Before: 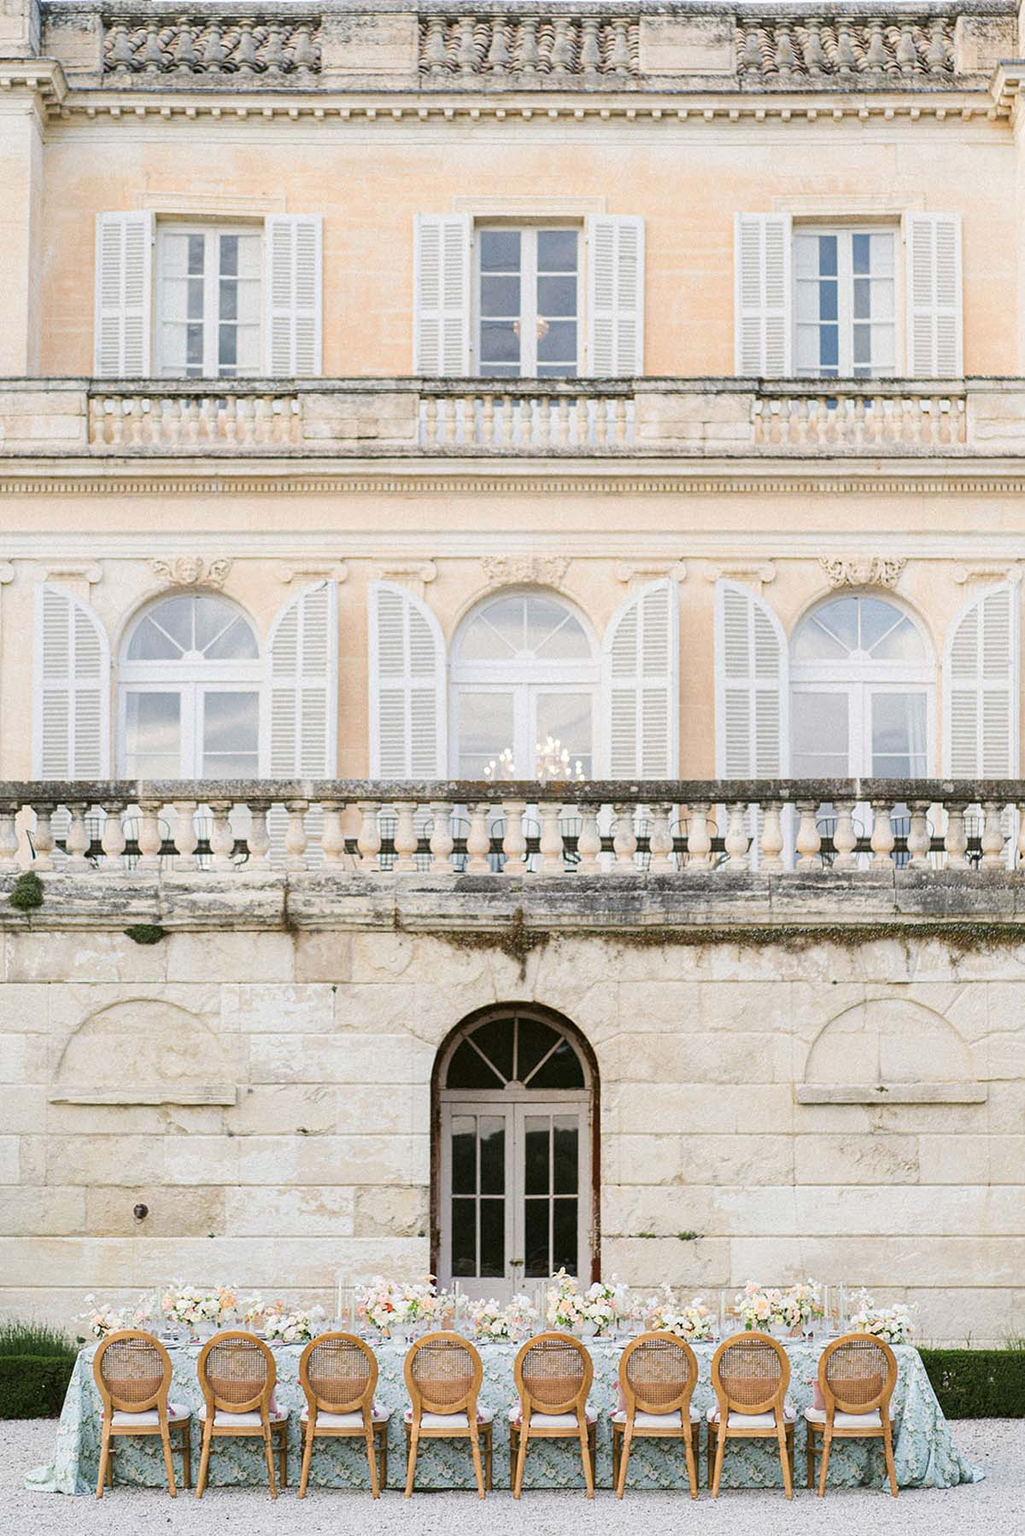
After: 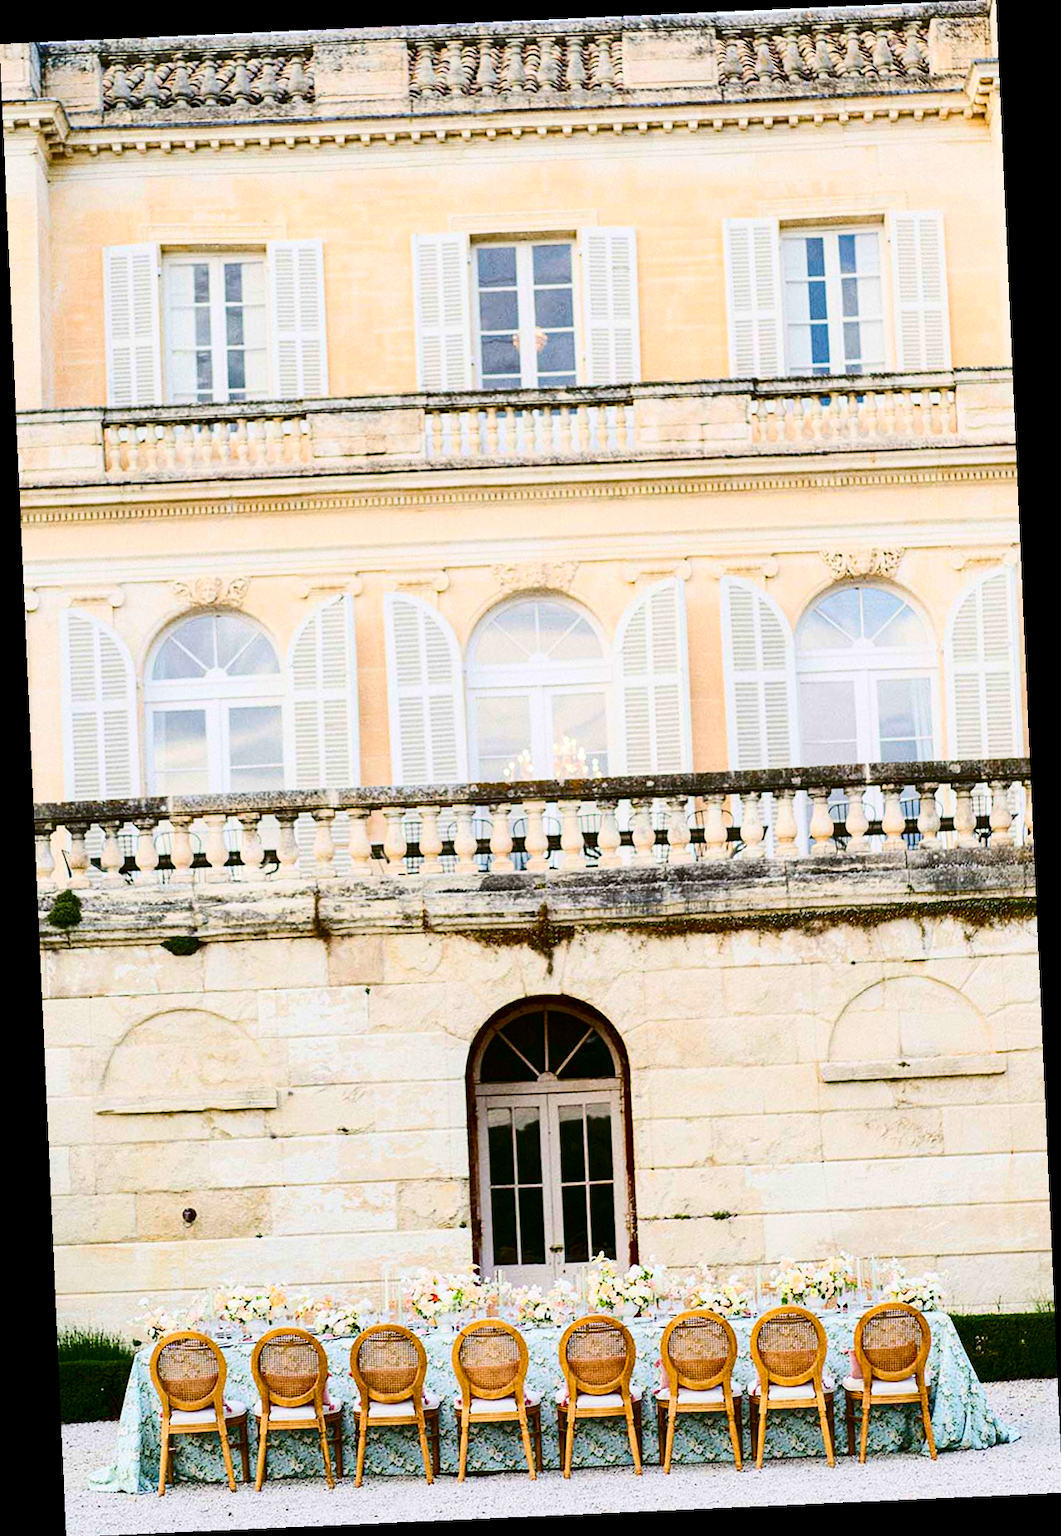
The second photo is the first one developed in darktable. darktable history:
color balance rgb: perceptual saturation grading › global saturation 20%, perceptual saturation grading › highlights -25%, perceptual saturation grading › shadows 25%, global vibrance 50%
contrast brightness saturation: contrast 0.32, brightness -0.08, saturation 0.17
rotate and perspective: rotation -2.56°, automatic cropping off
